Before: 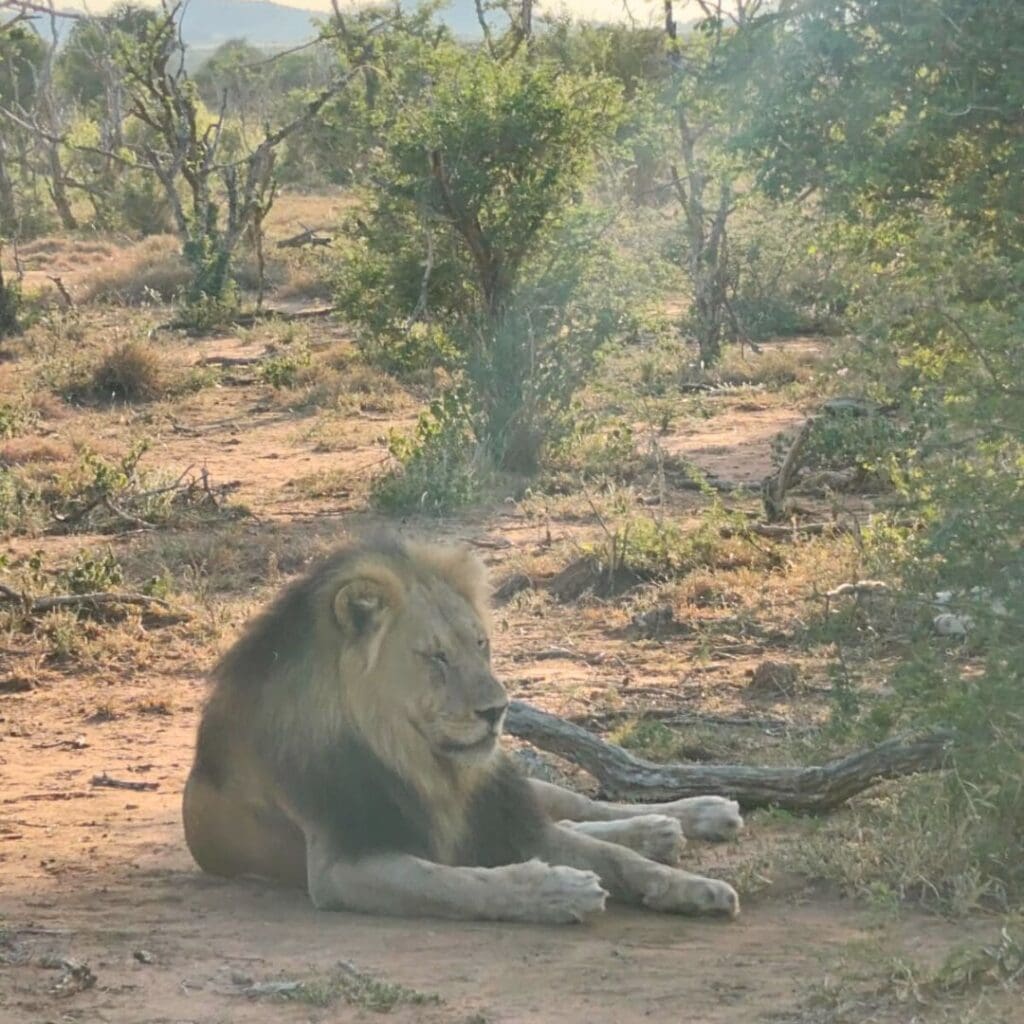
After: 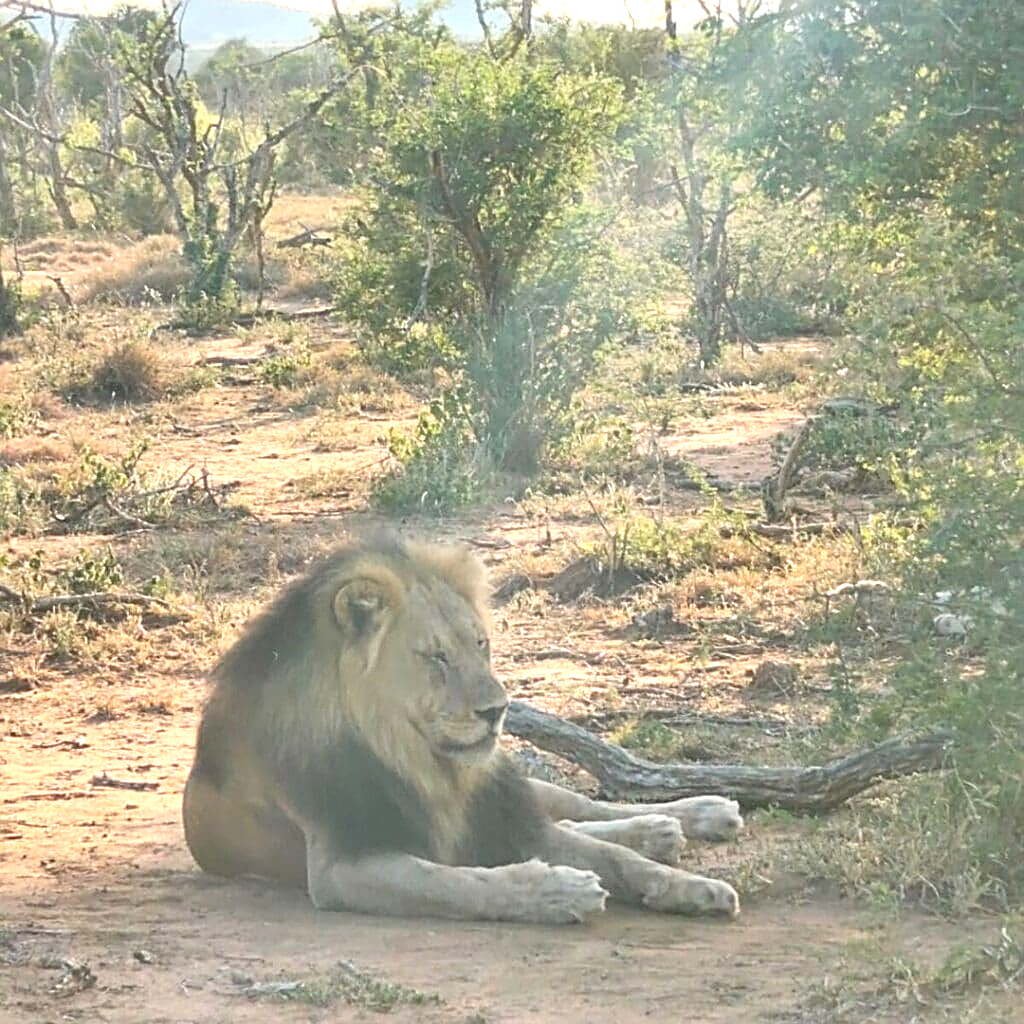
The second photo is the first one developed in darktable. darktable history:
sharpen: amount 0.575
exposure: black level correction 0, exposure 0.7 EV, compensate exposure bias true, compensate highlight preservation false
